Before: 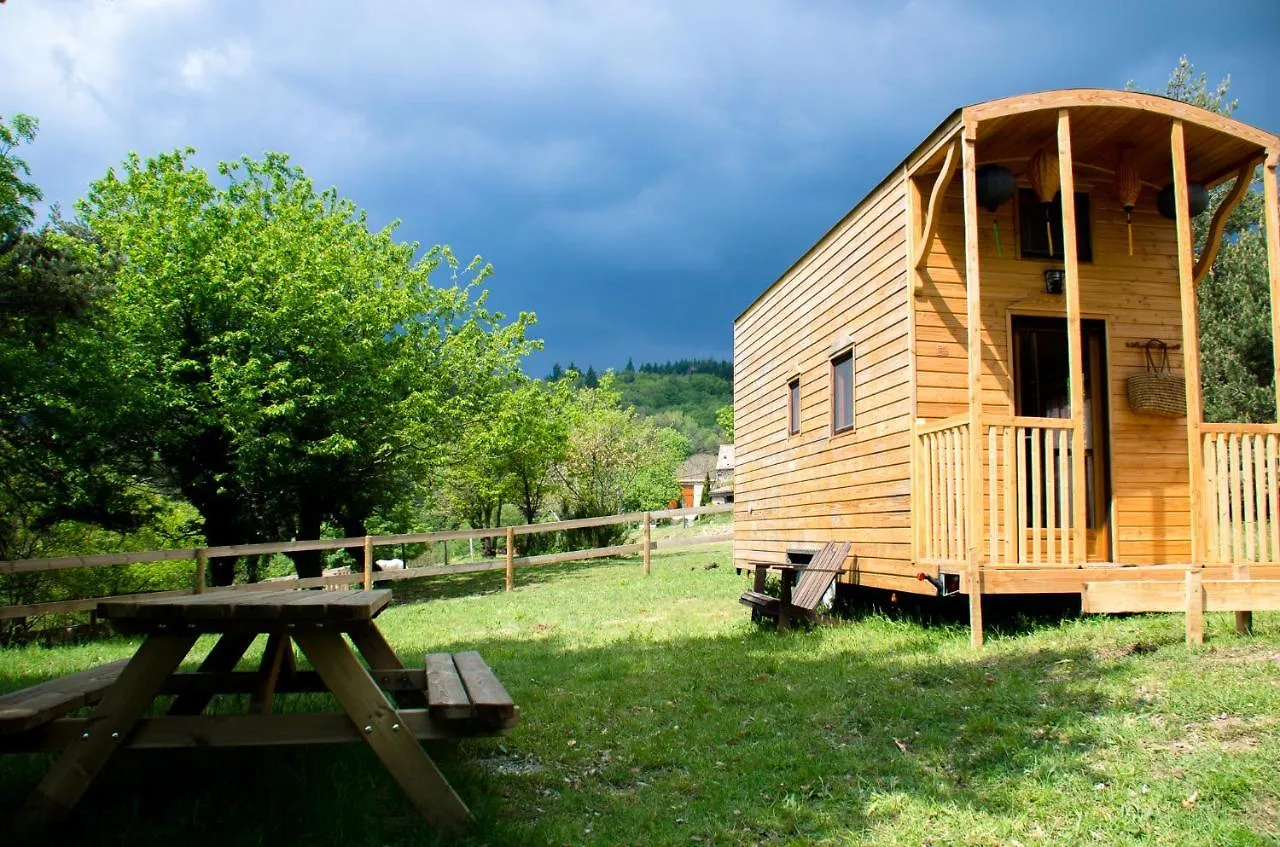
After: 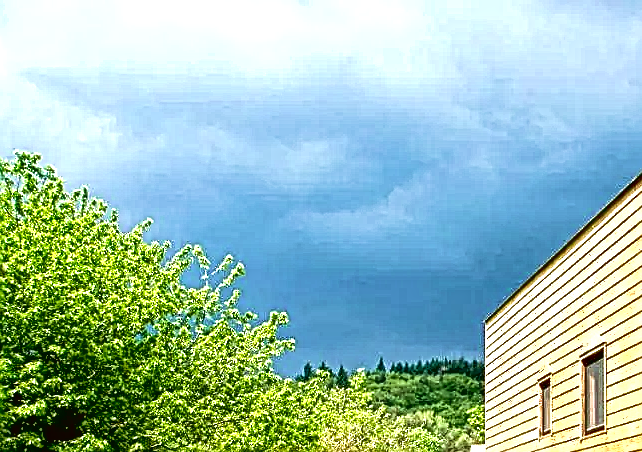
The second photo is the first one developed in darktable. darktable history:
sharpen: on, module defaults
exposure: black level correction 0.011, exposure 0.699 EV, compensate highlight preservation false
velvia: on, module defaults
crop: left 19.455%, right 30.354%, bottom 46.615%
local contrast: mode bilateral grid, contrast 20, coarseness 3, detail 299%, midtone range 0.2
shadows and highlights: shadows 34.75, highlights -34.78, soften with gaussian
color correction: highlights a* -1.2, highlights b* 10.63, shadows a* 0.656, shadows b* 18.99
